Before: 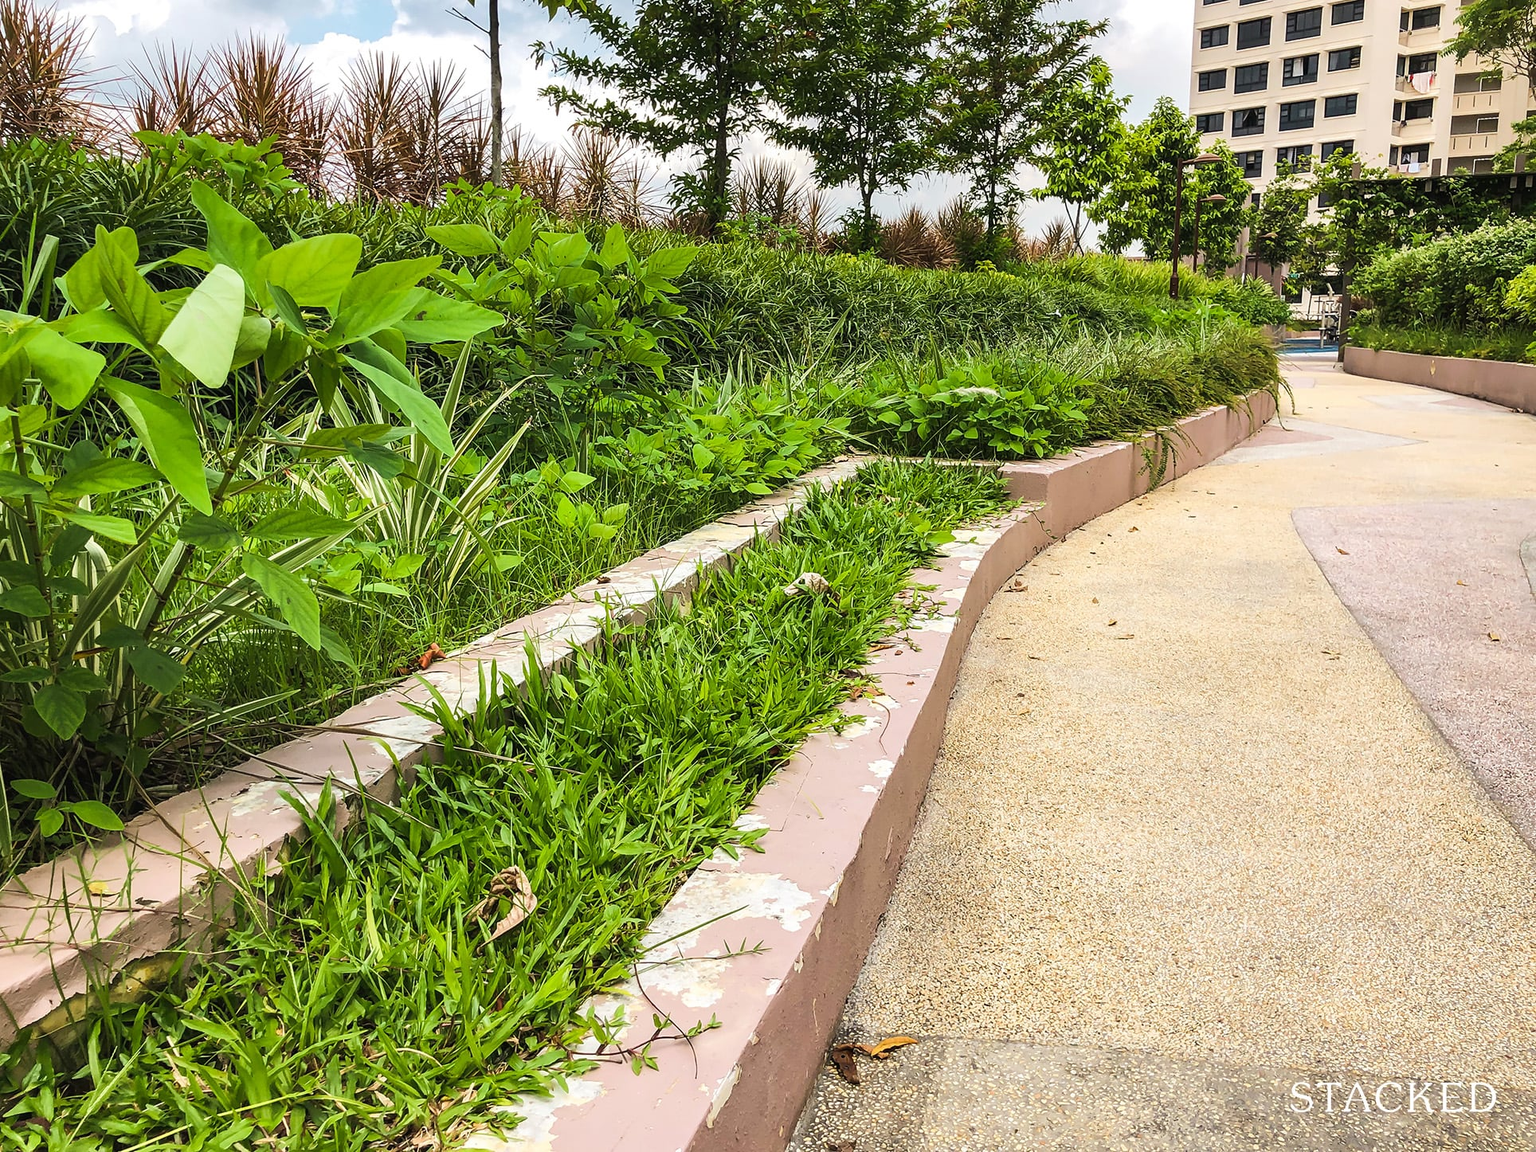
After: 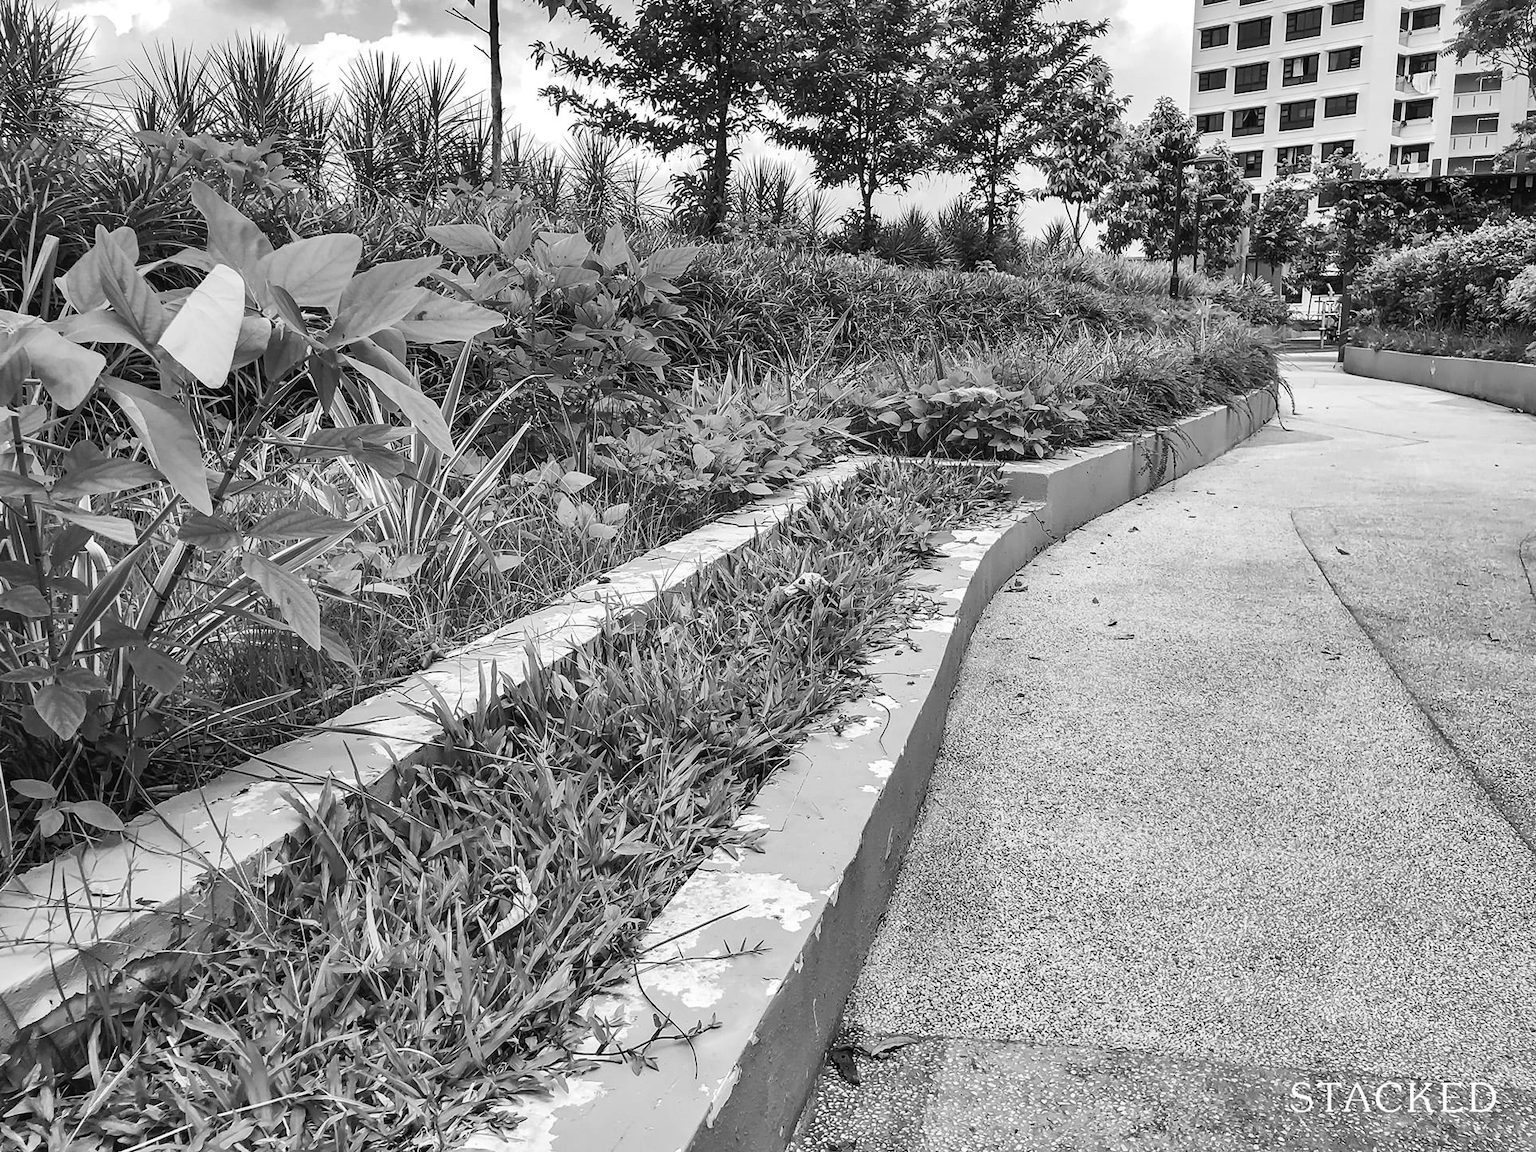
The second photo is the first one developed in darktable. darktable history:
shadows and highlights: shadows 75, highlights -60.85, soften with gaussian
monochrome: on, module defaults
